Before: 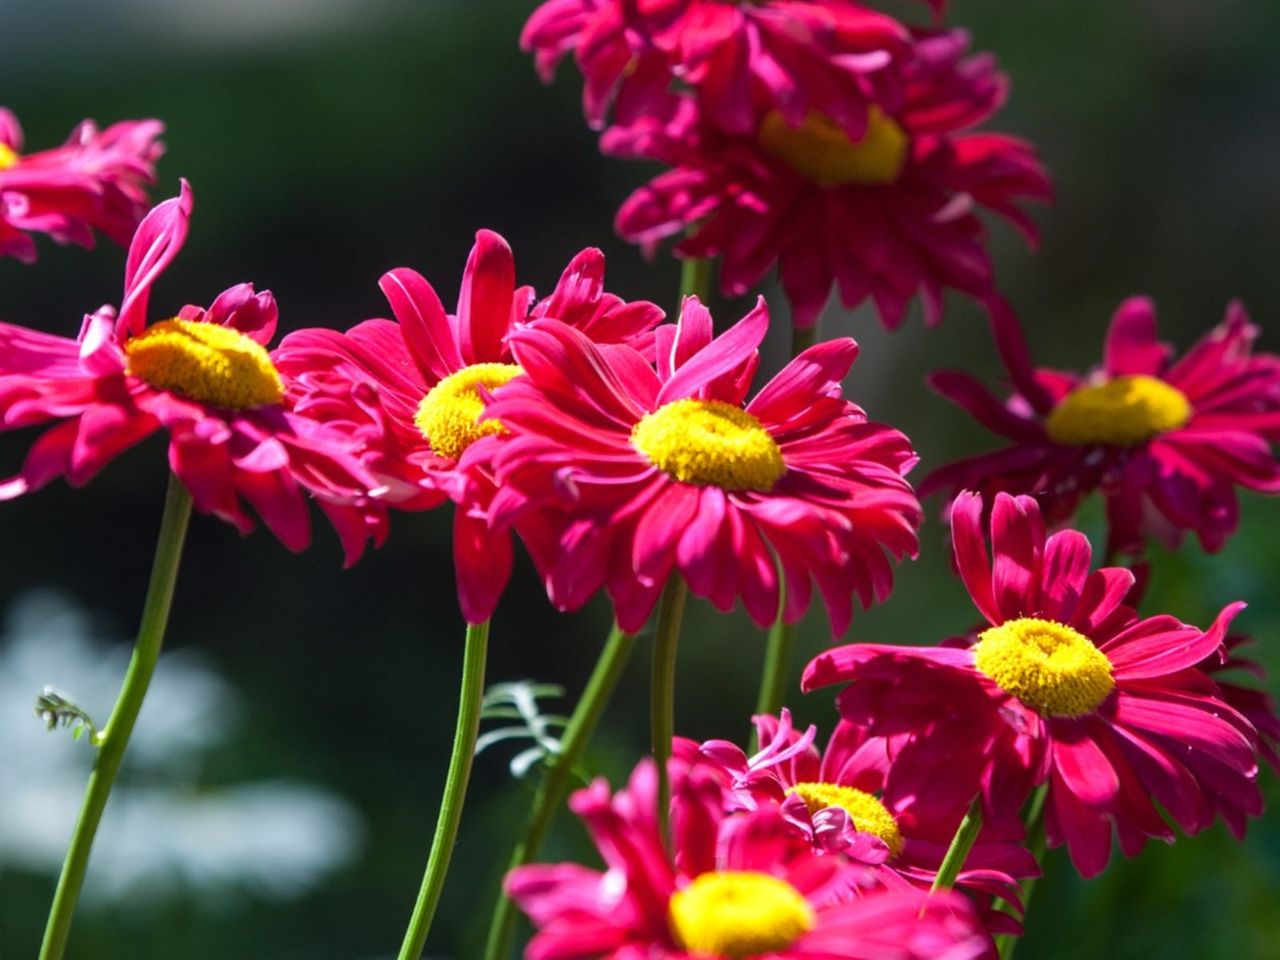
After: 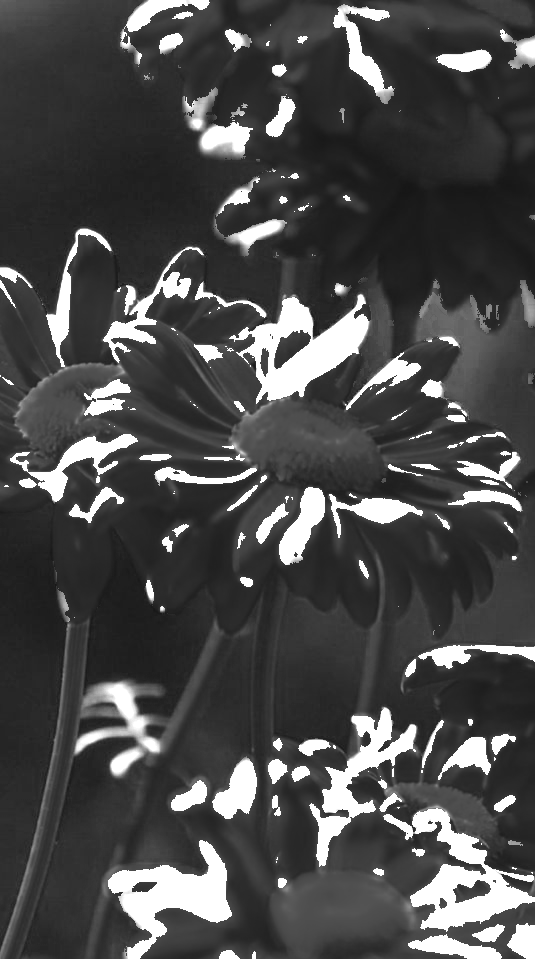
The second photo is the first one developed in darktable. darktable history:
crop: left 31.283%, right 26.904%
exposure: exposure 0.75 EV, compensate exposure bias true, compensate highlight preservation false
color zones: curves: ch0 [(0.287, 0.048) (0.493, 0.484) (0.737, 0.816)]; ch1 [(0, 0) (0.143, 0) (0.286, 0) (0.429, 0) (0.571, 0) (0.714, 0) (0.857, 0)]
tone curve: curves: ch0 [(0, 0) (0.003, 0.045) (0.011, 0.051) (0.025, 0.057) (0.044, 0.074) (0.069, 0.096) (0.1, 0.125) (0.136, 0.16) (0.177, 0.201) (0.224, 0.242) (0.277, 0.299) (0.335, 0.362) (0.399, 0.432) (0.468, 0.512) (0.543, 0.601) (0.623, 0.691) (0.709, 0.786) (0.801, 0.876) (0.898, 0.927) (1, 1)], color space Lab, linked channels, preserve colors none
